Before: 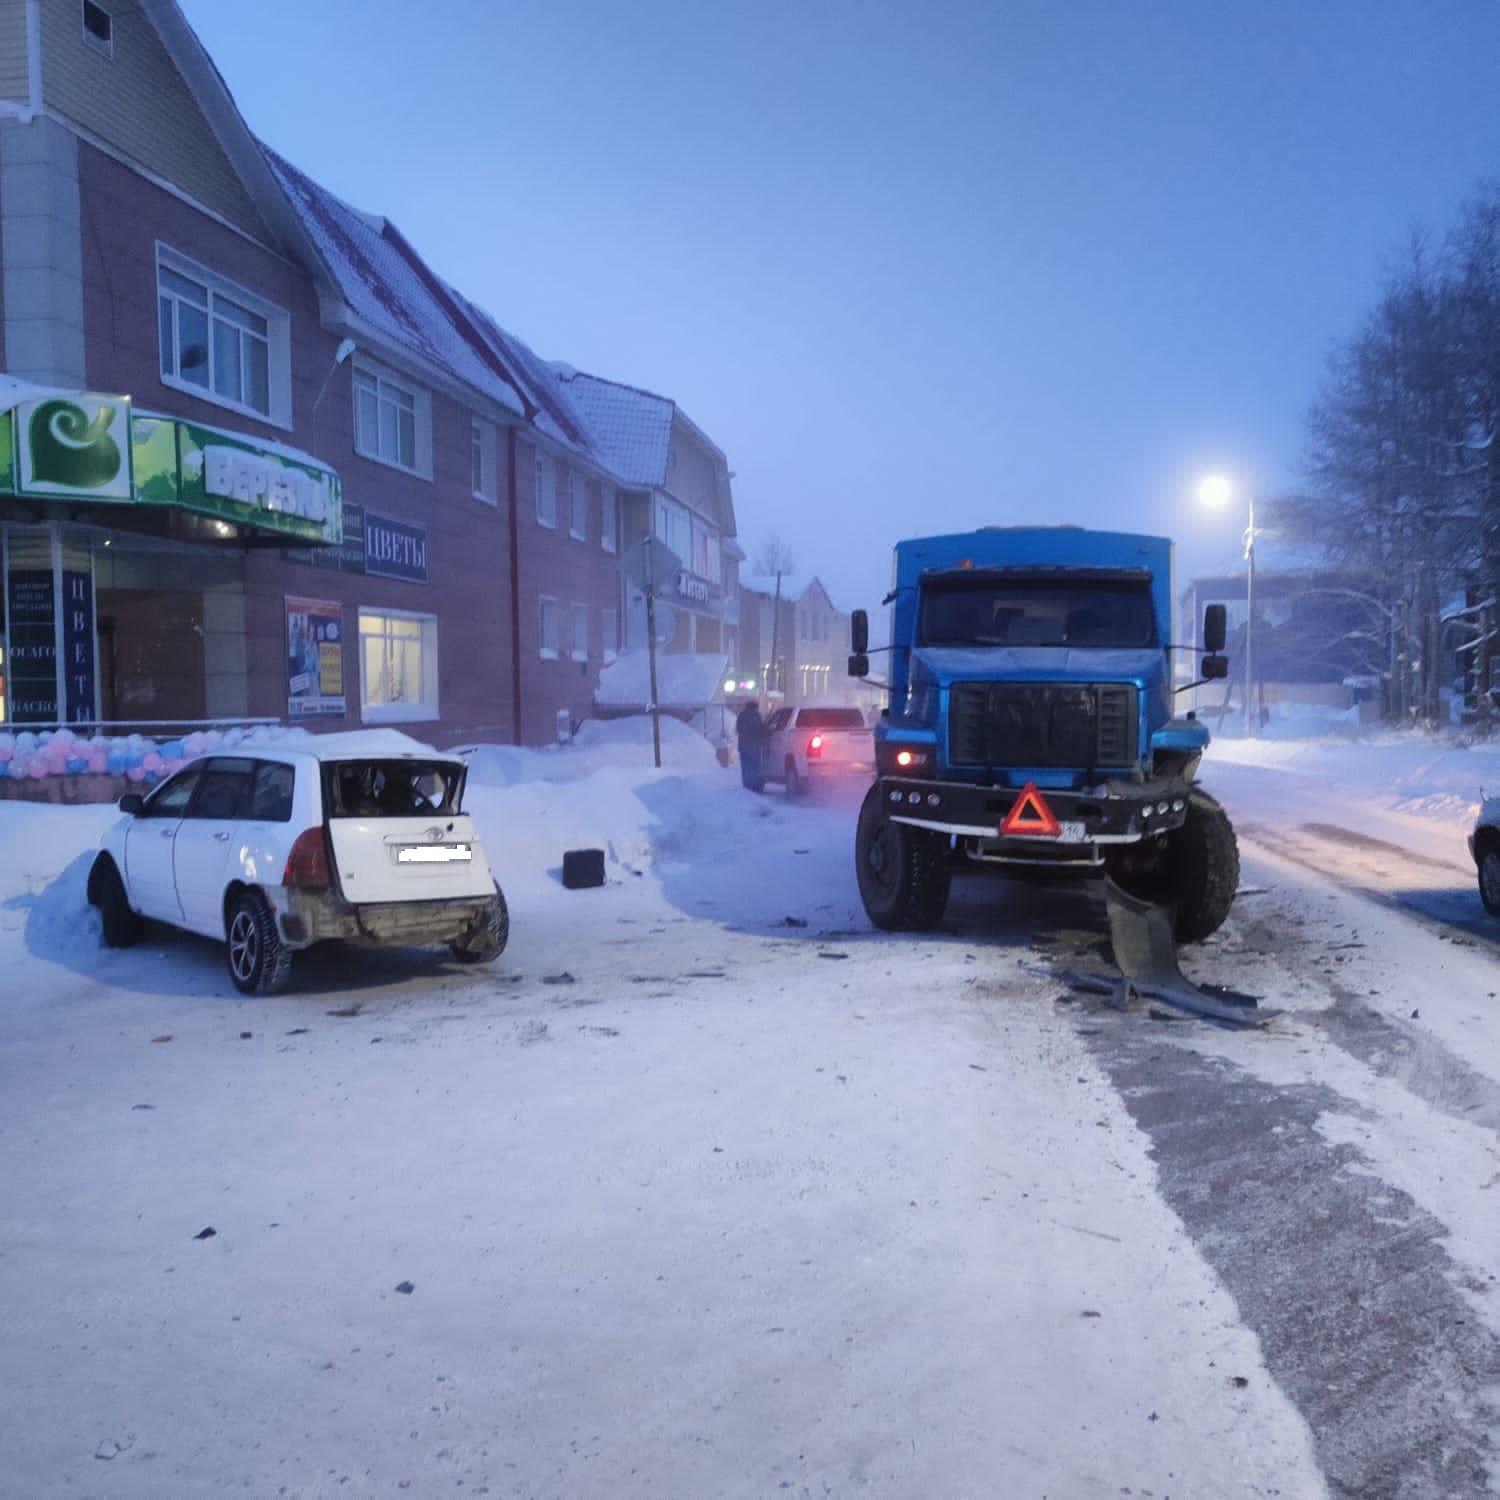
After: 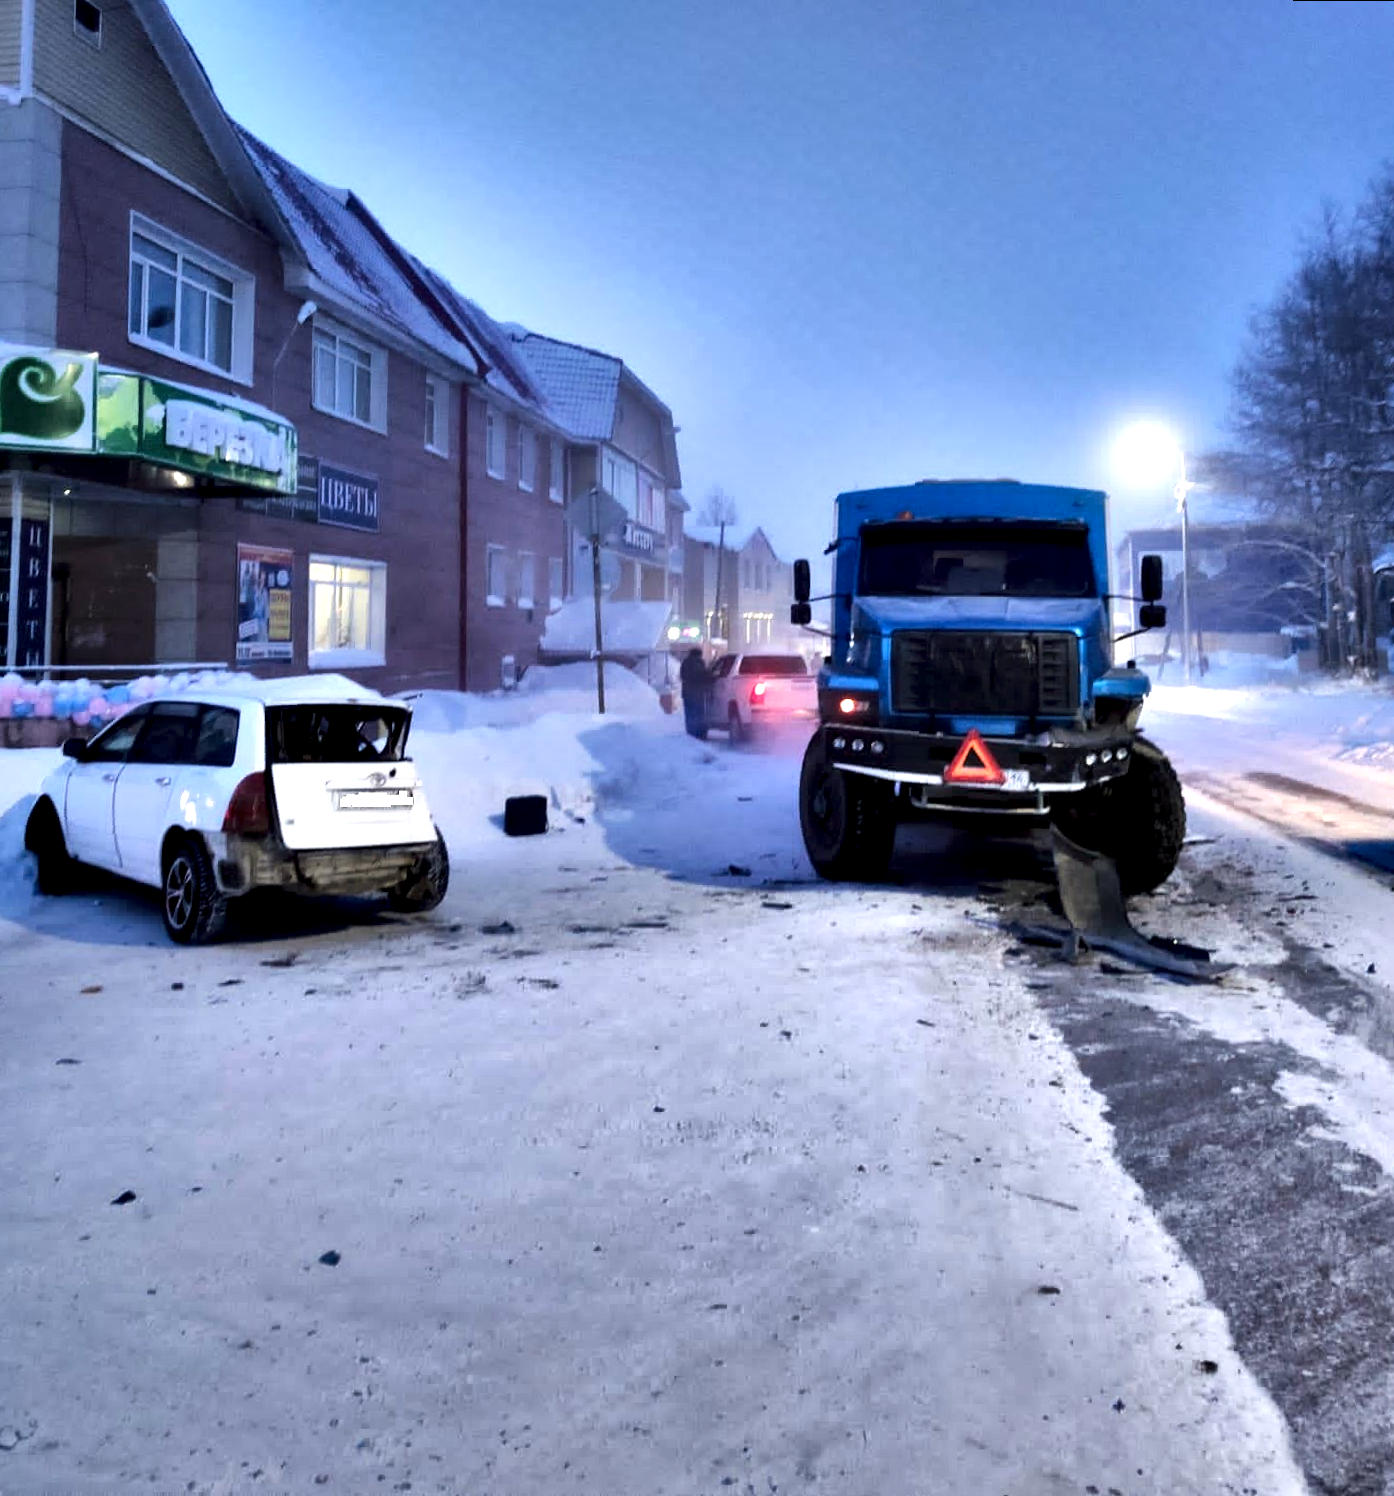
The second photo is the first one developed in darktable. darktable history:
tone equalizer: -8 EV -0.417 EV, -7 EV -0.389 EV, -6 EV -0.333 EV, -5 EV -0.222 EV, -3 EV 0.222 EV, -2 EV 0.333 EV, -1 EV 0.389 EV, +0 EV 0.417 EV, edges refinement/feathering 500, mask exposure compensation -1.57 EV, preserve details no
rotate and perspective: rotation 0.215°, lens shift (vertical) -0.139, crop left 0.069, crop right 0.939, crop top 0.002, crop bottom 0.996
shadows and highlights: shadows 30.63, highlights -63.22, shadows color adjustment 98%, highlights color adjustment 58.61%, soften with gaussian
contrast equalizer: octaves 7, y [[0.6 ×6], [0.55 ×6], [0 ×6], [0 ×6], [0 ×6]]
